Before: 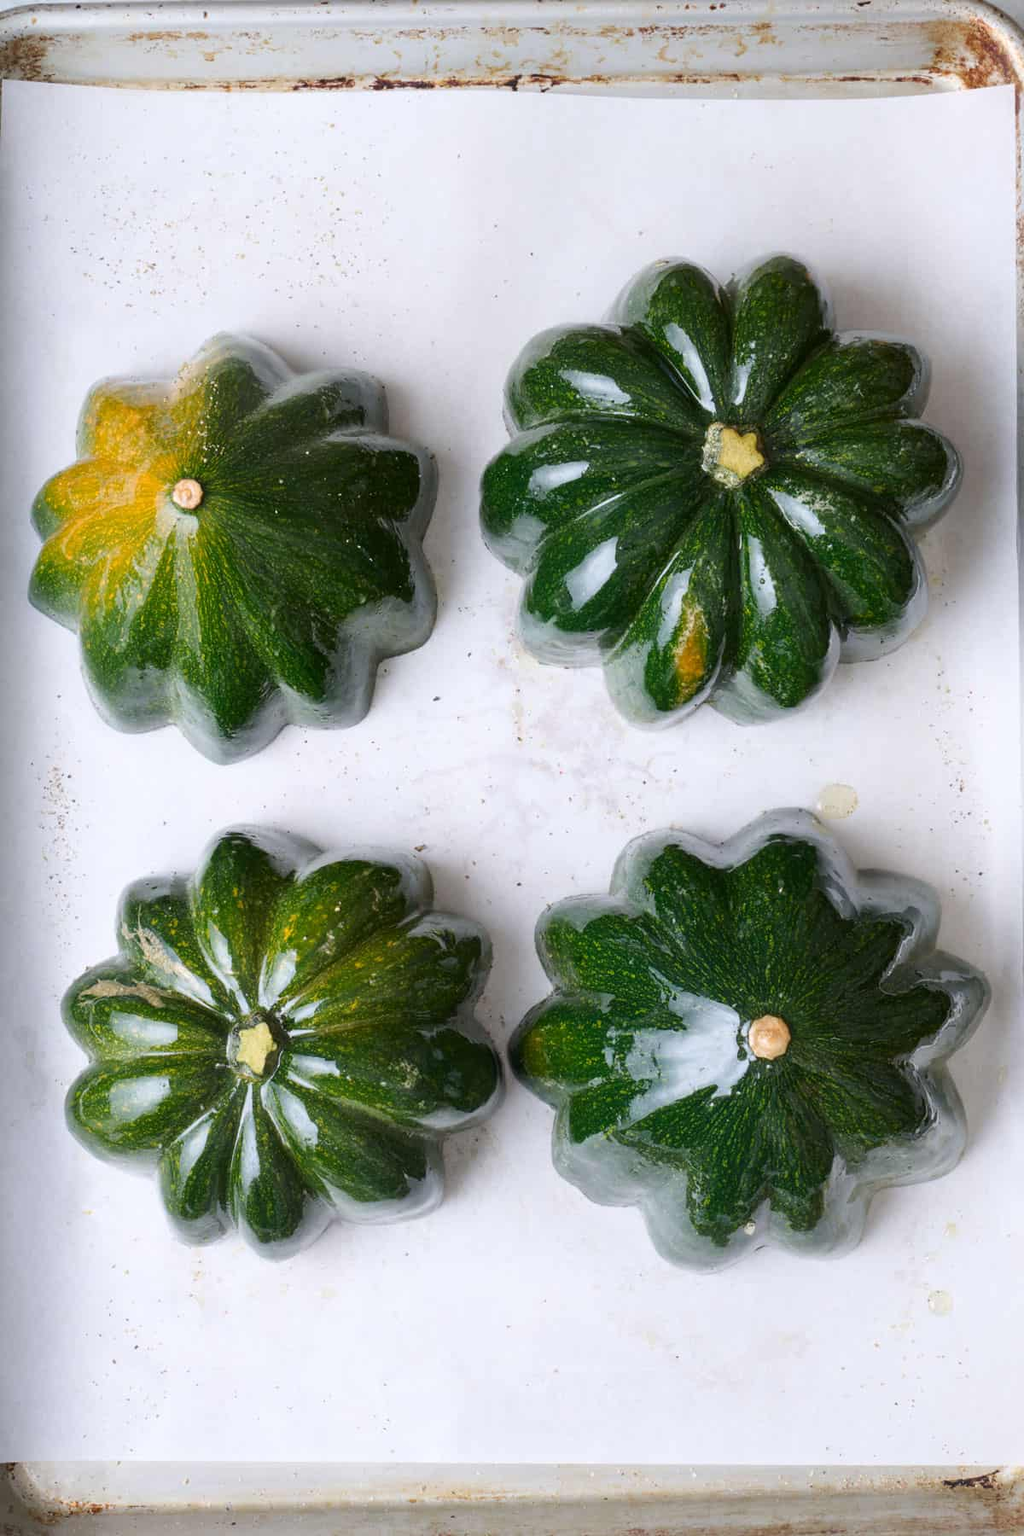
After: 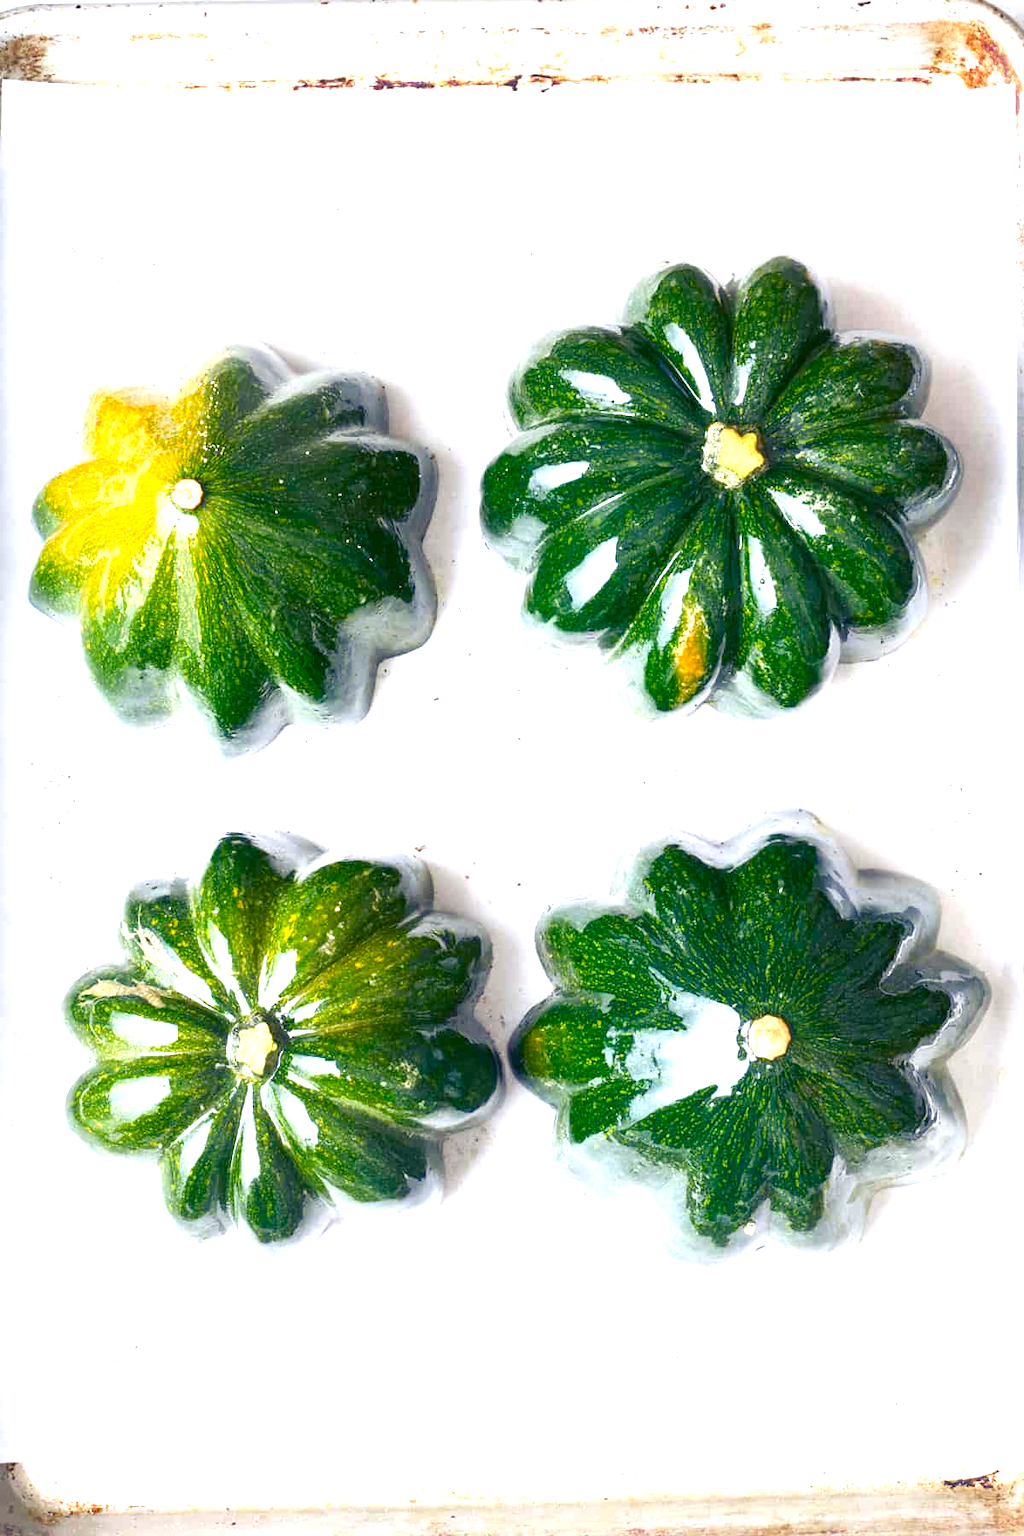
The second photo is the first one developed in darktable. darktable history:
exposure: black level correction 0, exposure 1.463 EV, compensate exposure bias true, compensate highlight preservation false
color balance rgb: shadows lift › luminance -28.726%, shadows lift › chroma 15.198%, shadows lift › hue 268.45°, perceptual saturation grading › global saturation 20%, perceptual saturation grading › highlights -14.337%, perceptual saturation grading › shadows 49.321%
